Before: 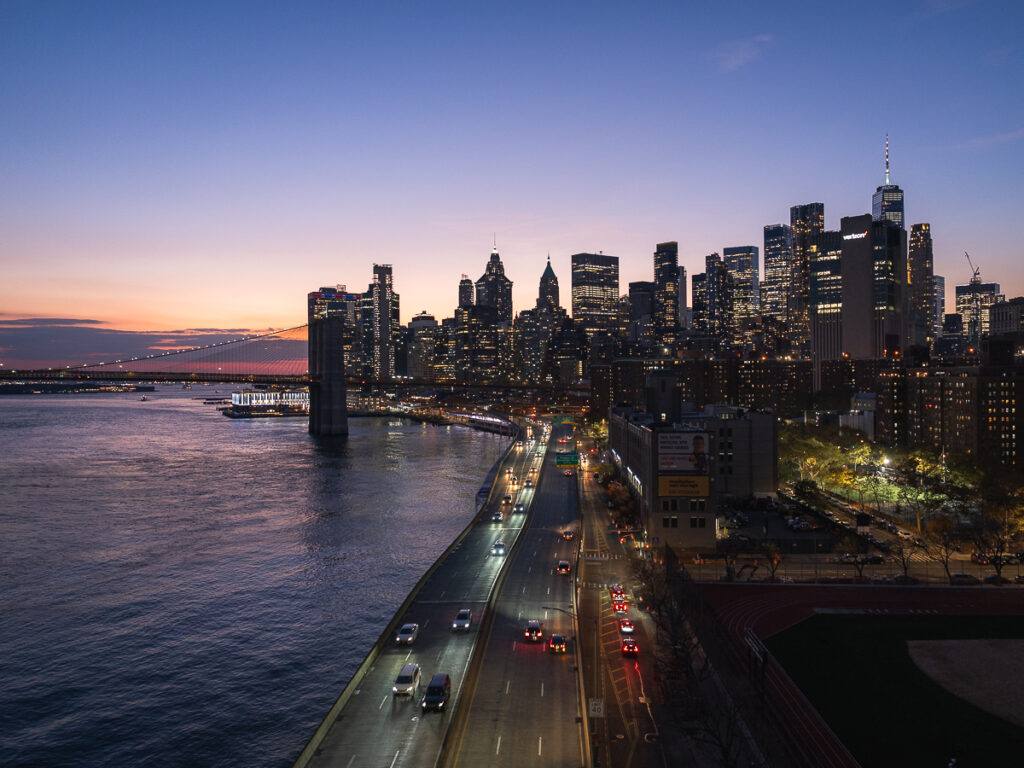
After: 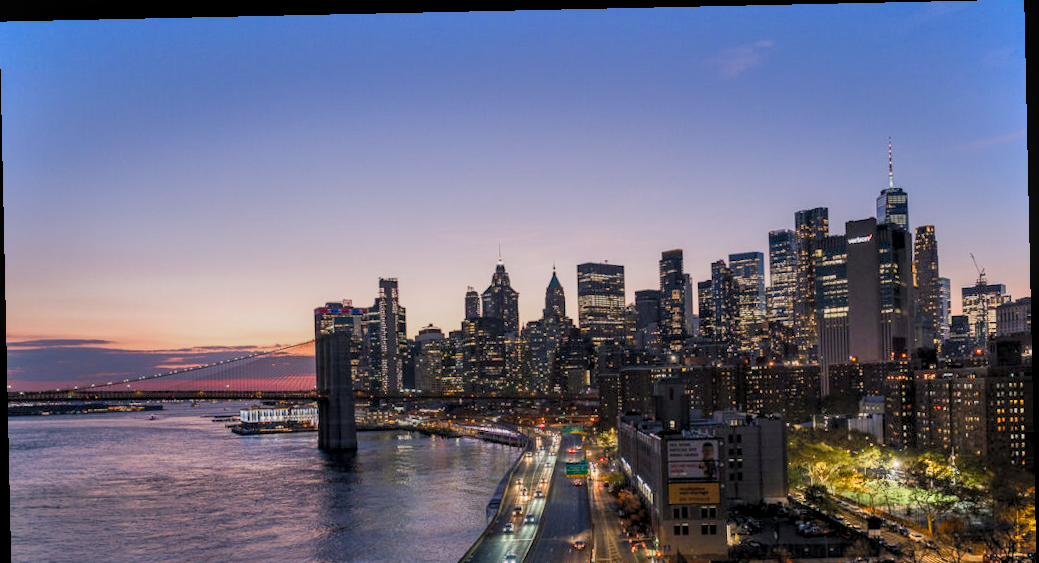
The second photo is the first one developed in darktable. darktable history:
crop: bottom 28.576%
rotate and perspective: rotation -1.24°, automatic cropping off
color balance rgb: shadows lift › chroma 1%, shadows lift › hue 113°, highlights gain › chroma 0.2%, highlights gain › hue 333°, perceptual saturation grading › global saturation 20%, perceptual saturation grading › highlights -50%, perceptual saturation grading › shadows 25%, contrast -20%
levels: levels [0.073, 0.497, 0.972]
shadows and highlights: white point adjustment 0.1, highlights -70, soften with gaussian
local contrast: on, module defaults
